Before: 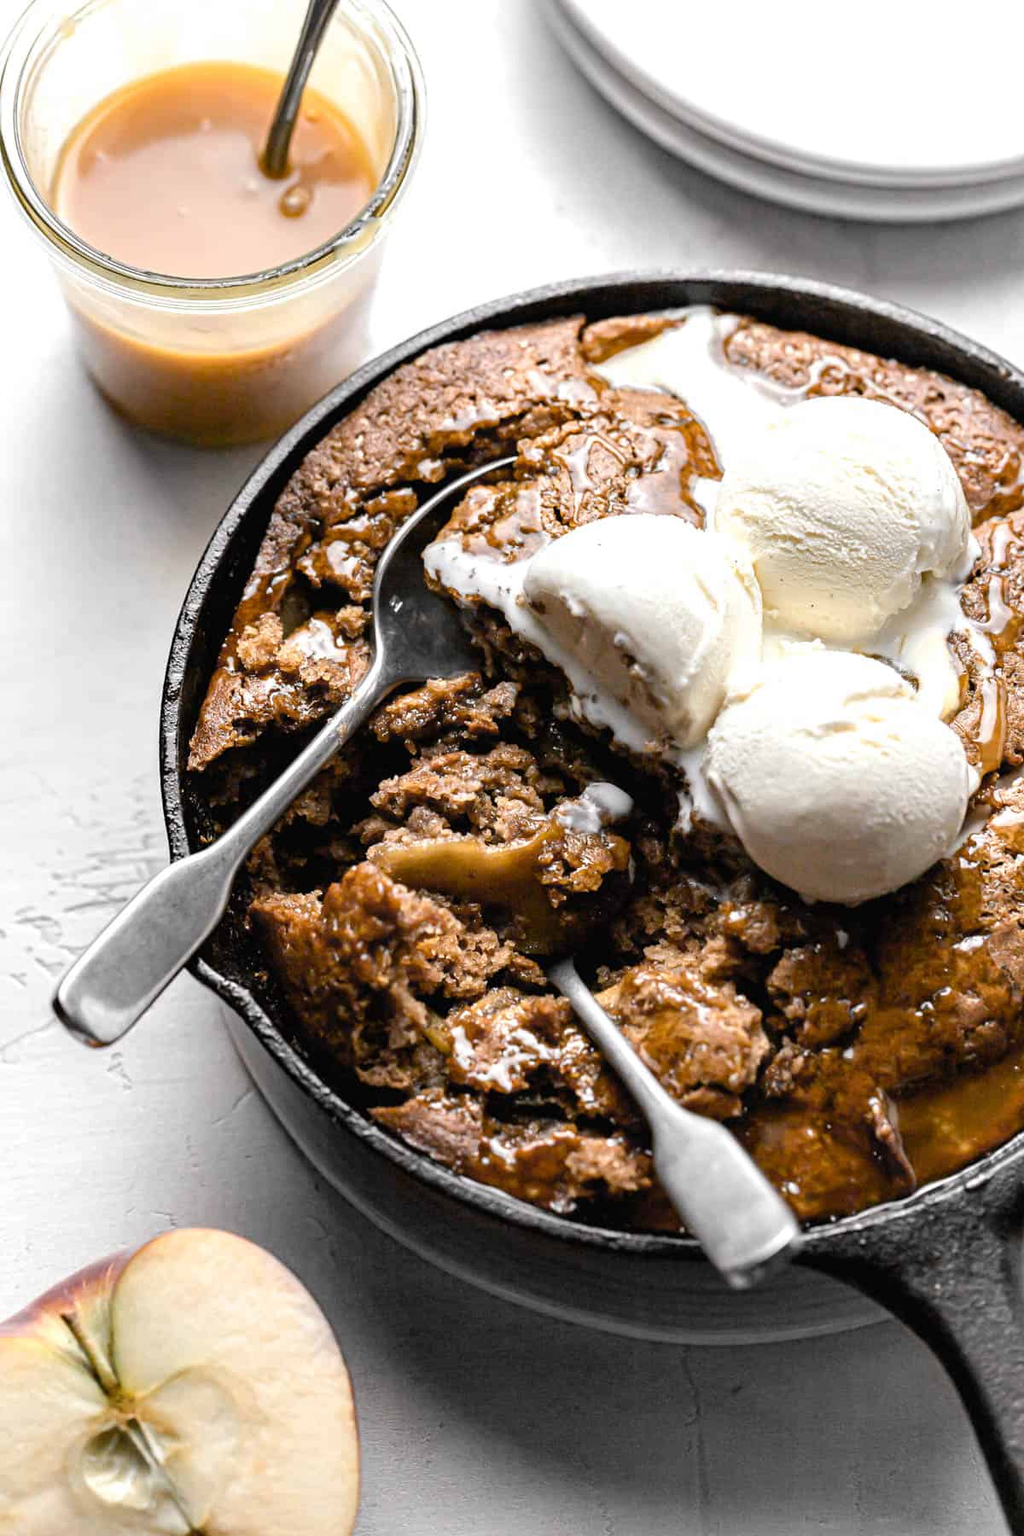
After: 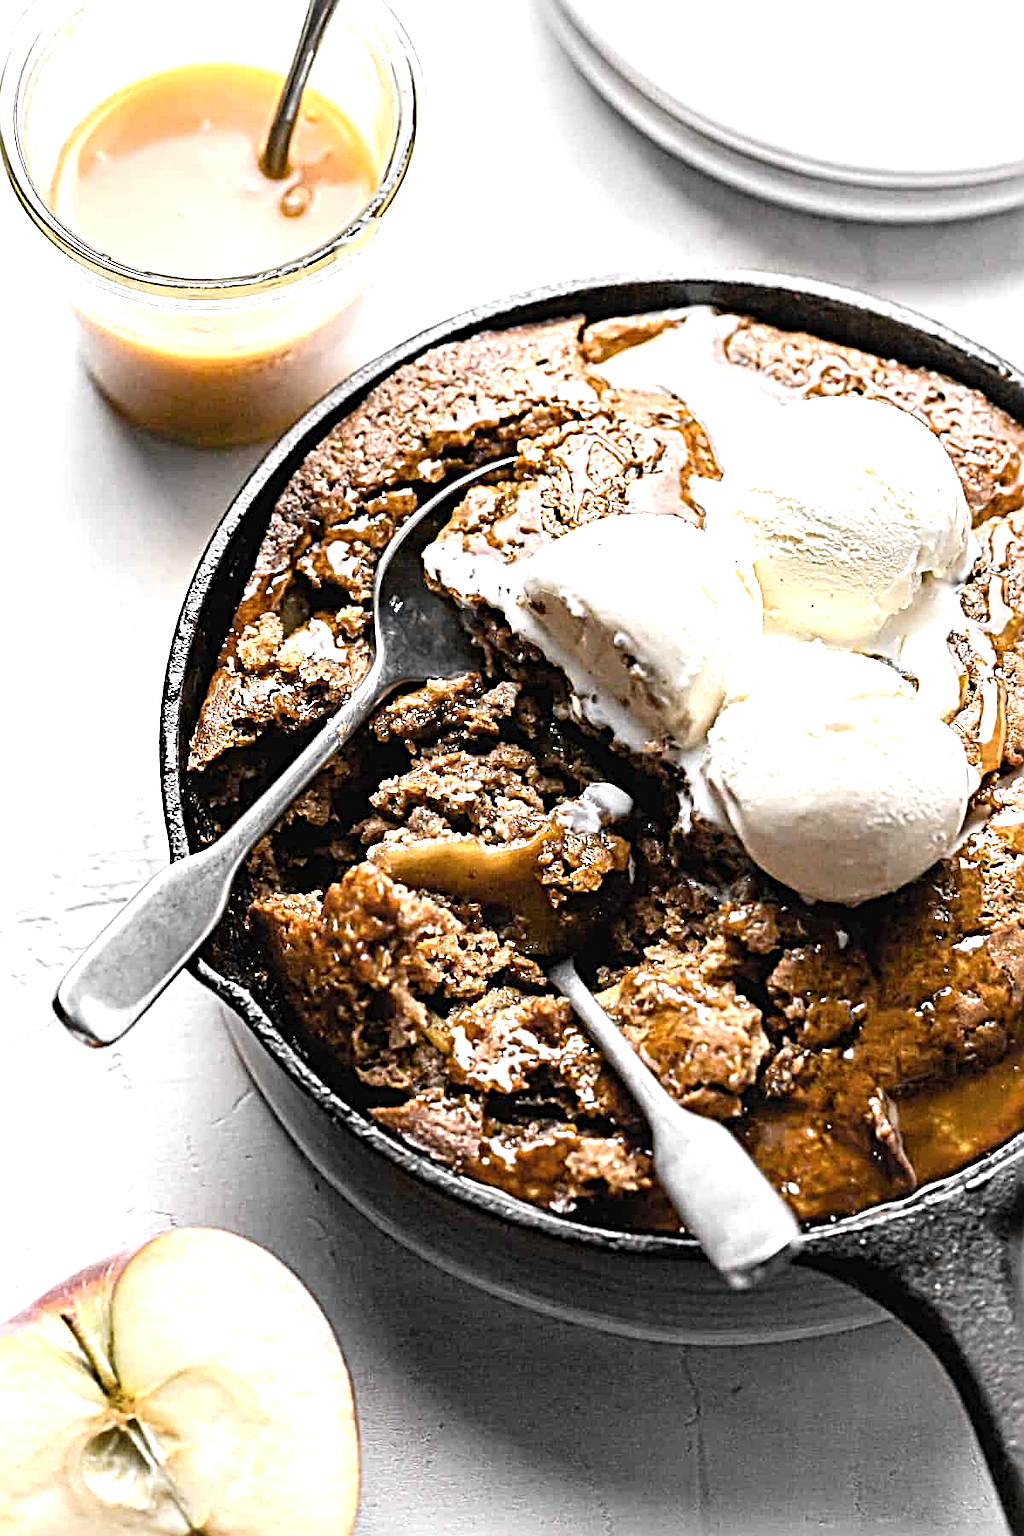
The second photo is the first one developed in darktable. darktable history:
sharpen: radius 3.713, amount 0.935
exposure: black level correction 0, exposure 0.498 EV, compensate highlight preservation false
shadows and highlights: shadows -11.35, white point adjustment 4.05, highlights 27.44
